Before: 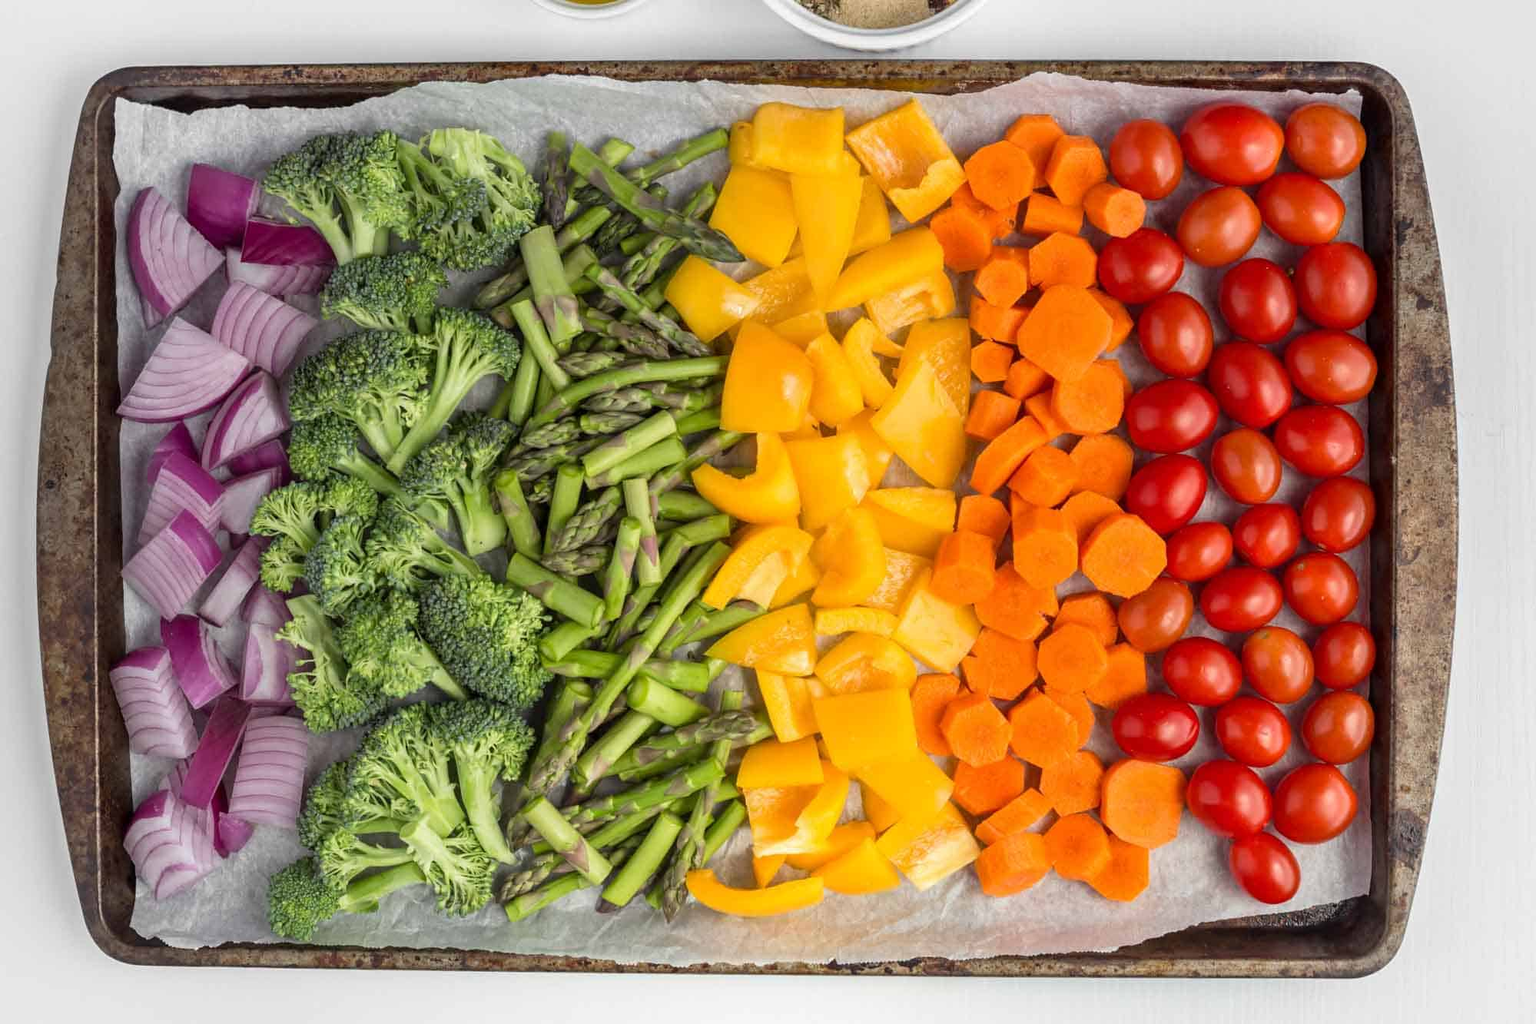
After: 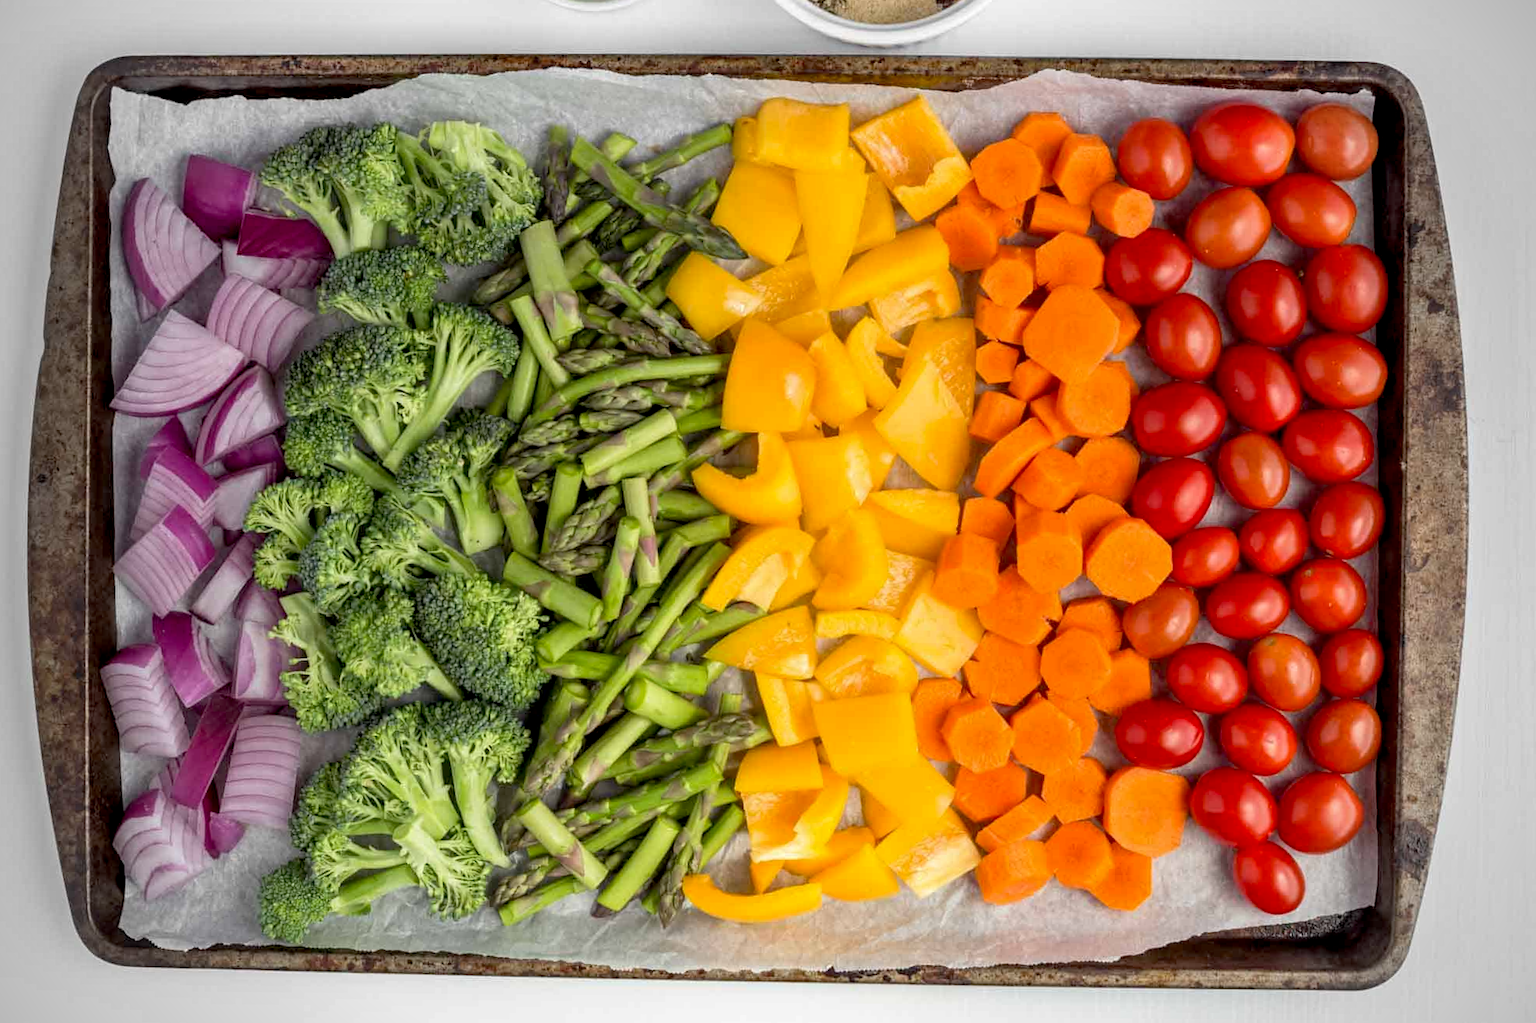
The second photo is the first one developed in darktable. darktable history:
exposure: black level correction 0.009, exposure 0.014 EV, compensate highlight preservation false
crop and rotate: angle -0.5°
vignetting: on, module defaults
